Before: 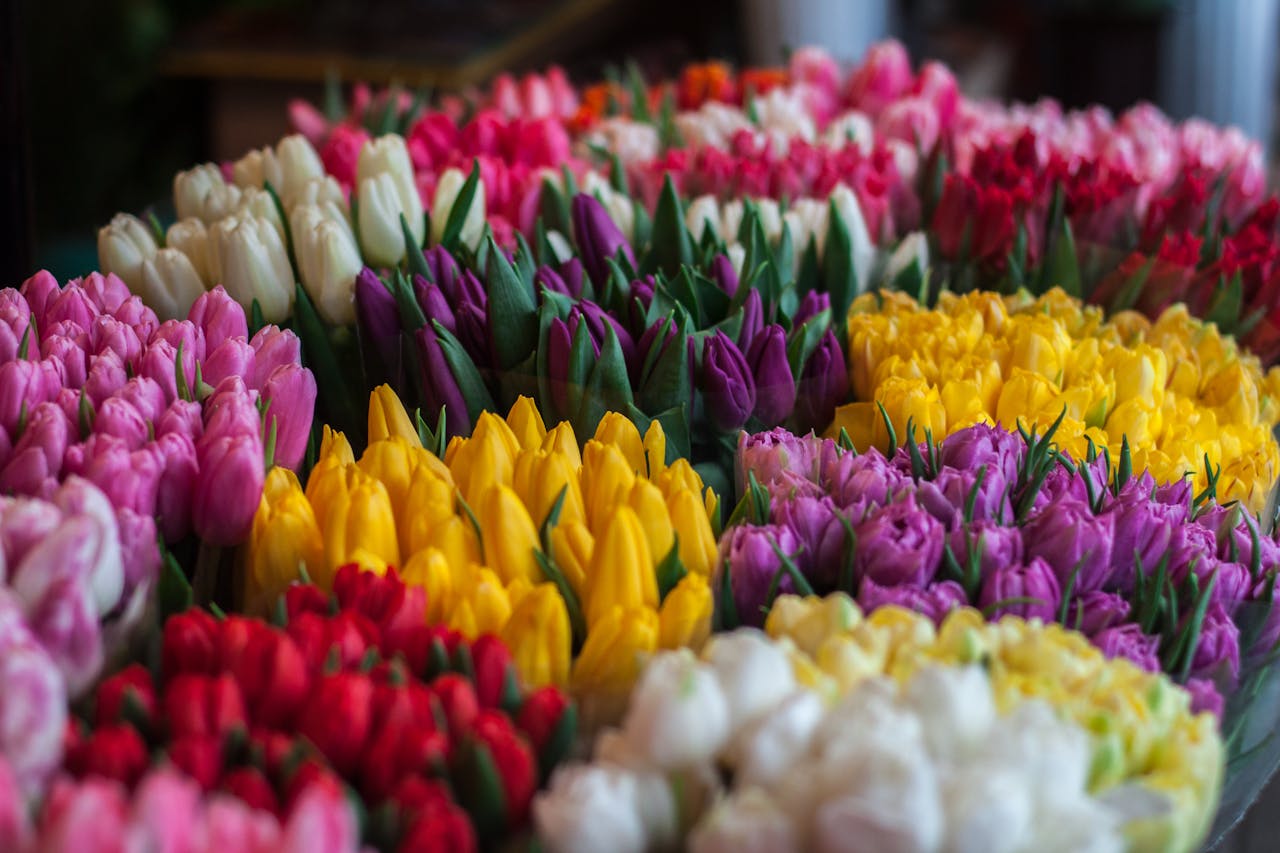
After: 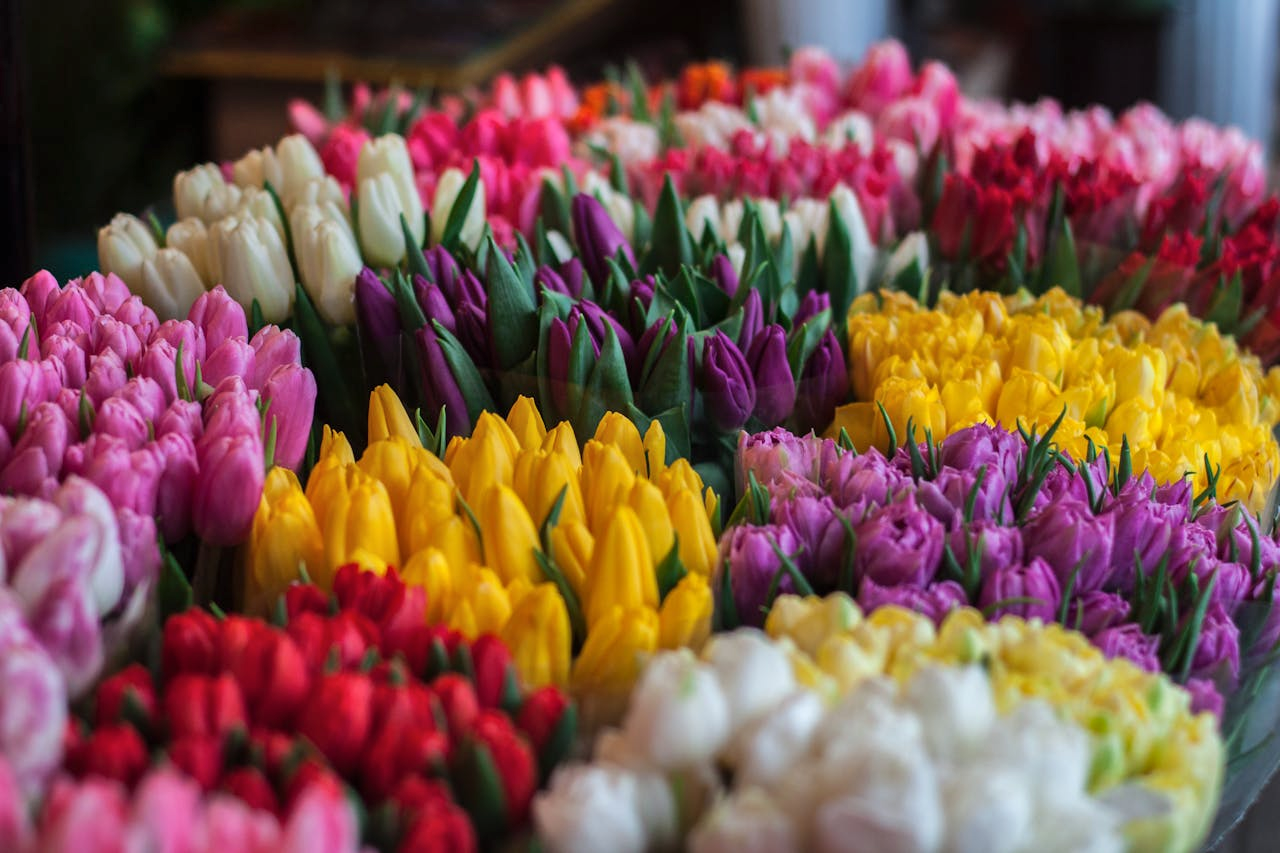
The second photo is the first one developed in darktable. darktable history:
shadows and highlights: highlights color adjustment 88.96%, low approximation 0.01, soften with gaussian
